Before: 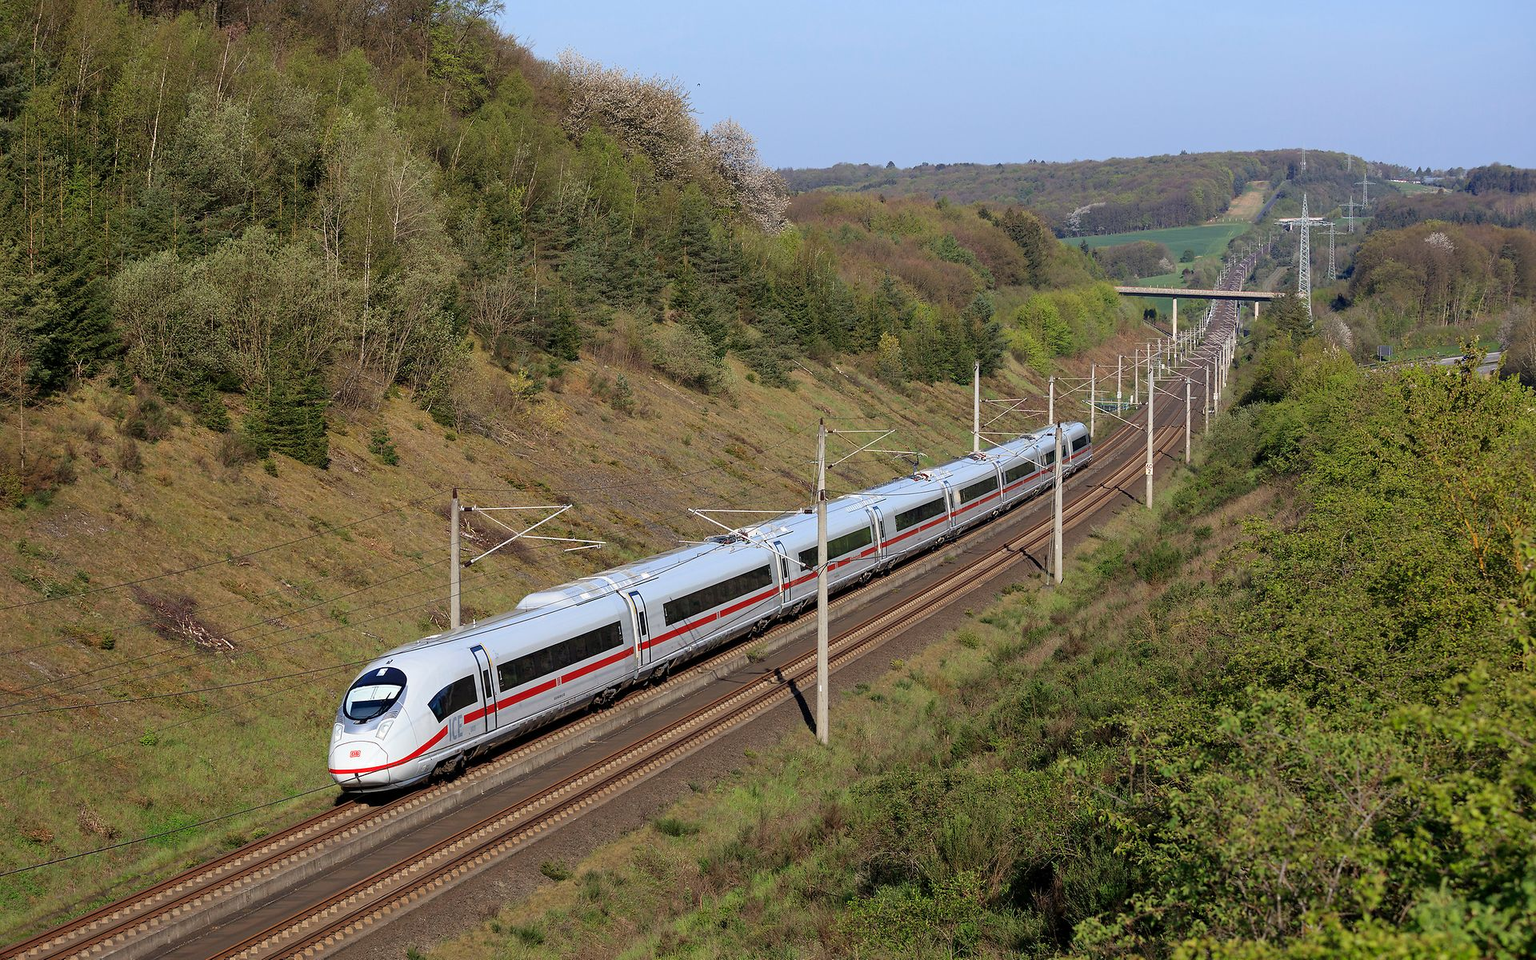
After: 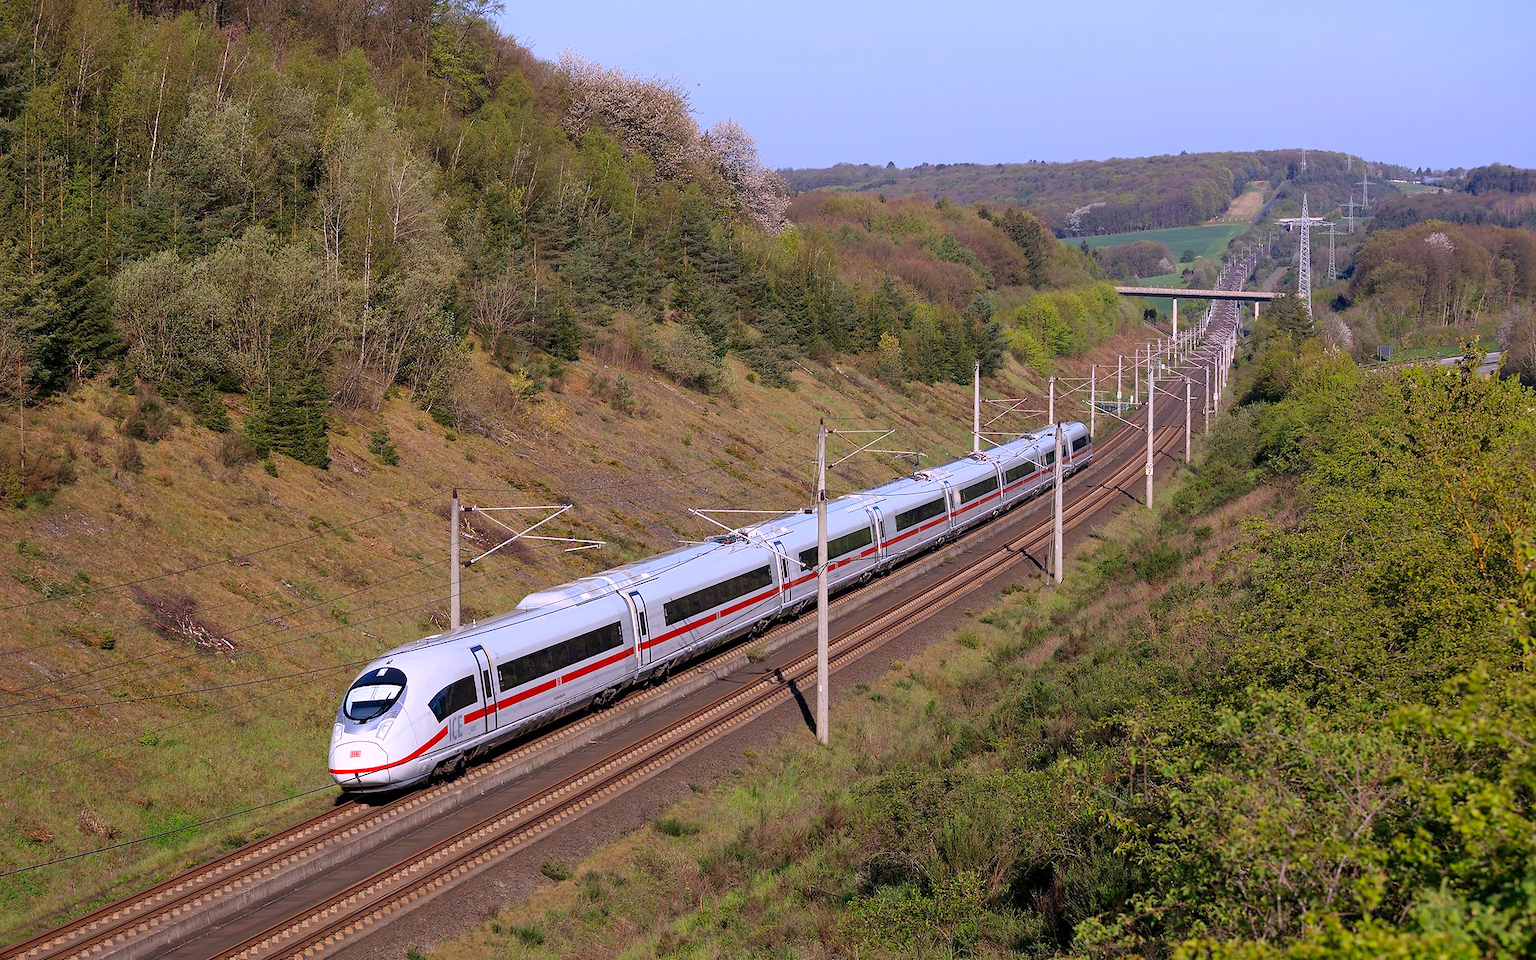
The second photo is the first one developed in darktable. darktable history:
white balance: red 1.066, blue 1.119
color balance: output saturation 110%
